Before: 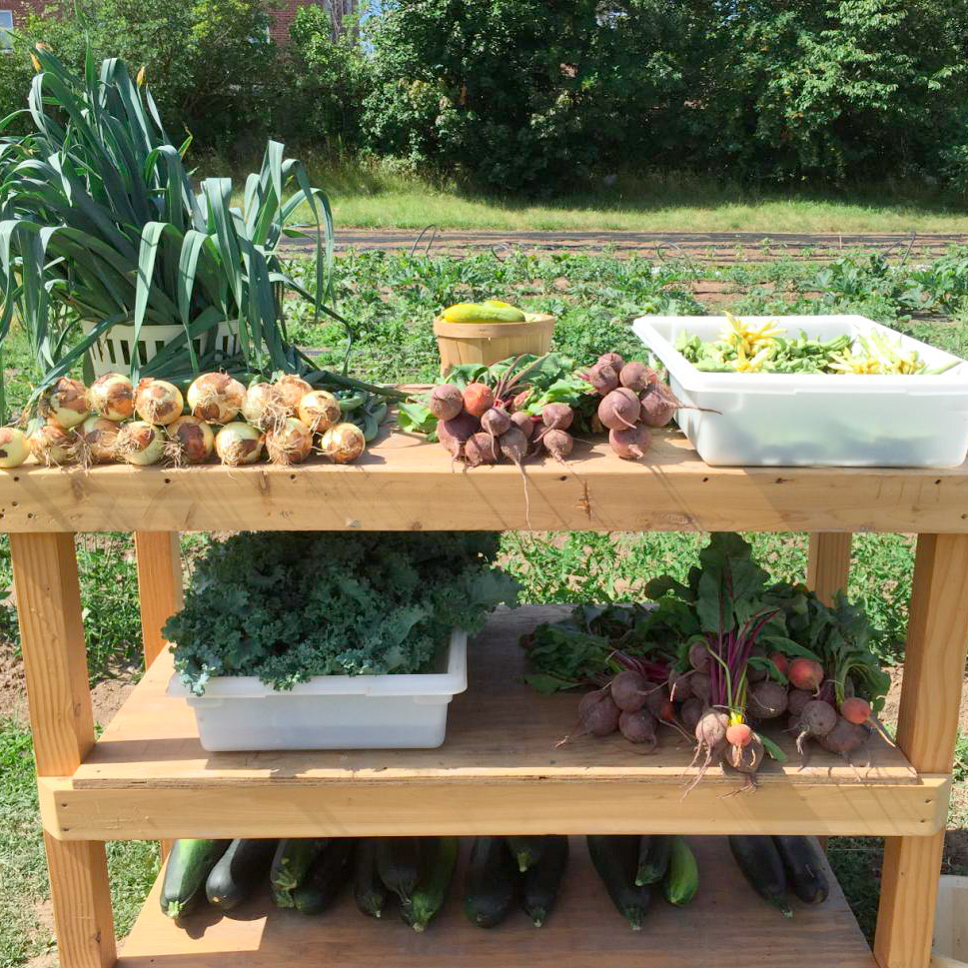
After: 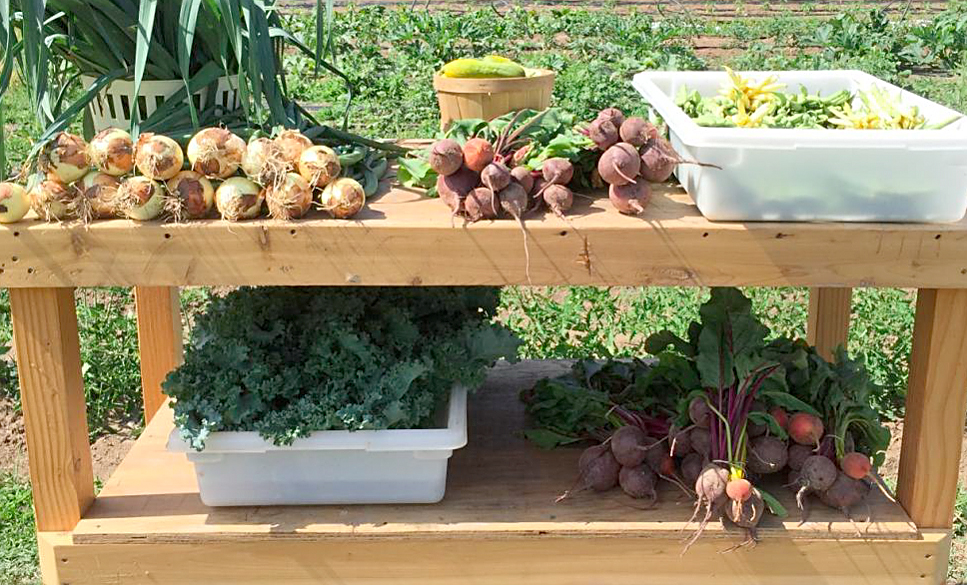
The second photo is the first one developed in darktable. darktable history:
sharpen: on, module defaults
crop and rotate: top 25.465%, bottom 14.049%
